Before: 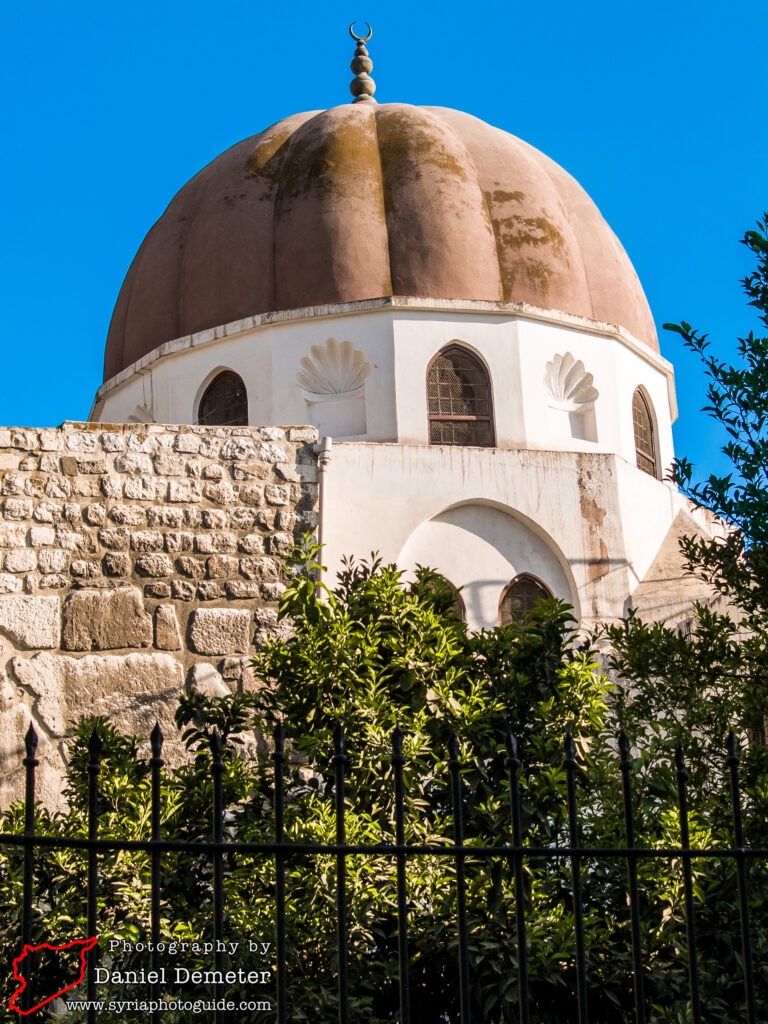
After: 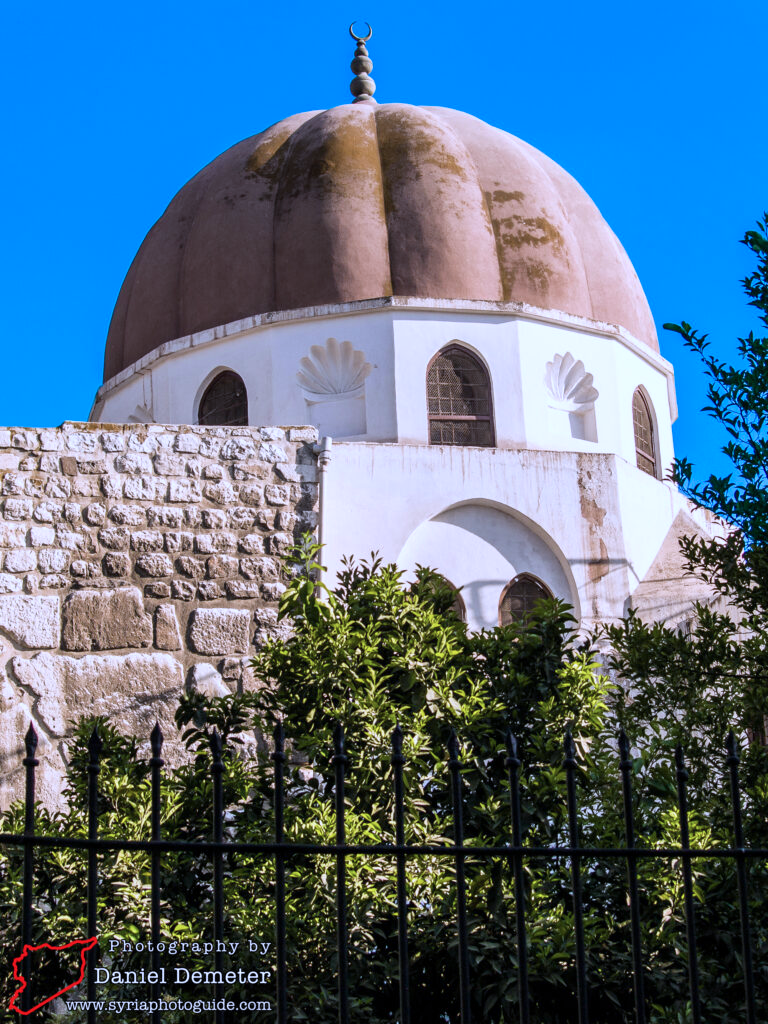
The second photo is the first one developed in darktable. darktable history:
color calibration: illuminant as shot in camera, x 0.377, y 0.392, temperature 4169.3 K, saturation algorithm version 1 (2020)
white balance: red 0.98, blue 1.034
